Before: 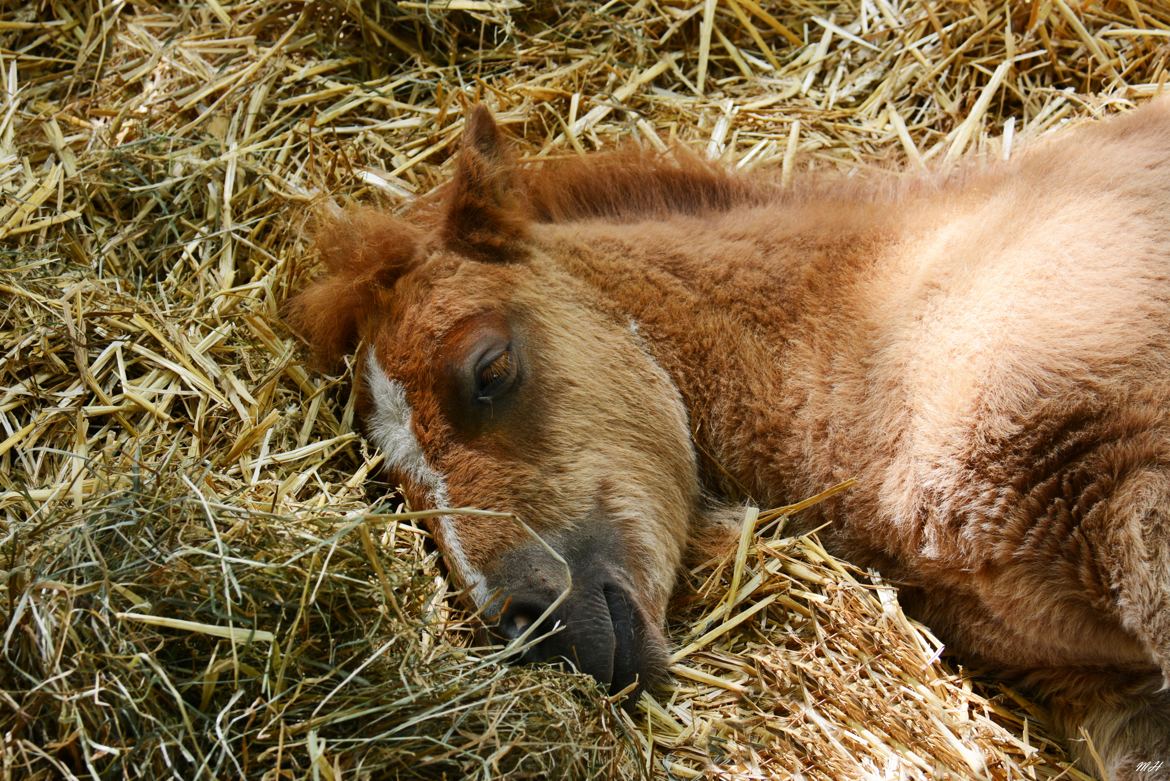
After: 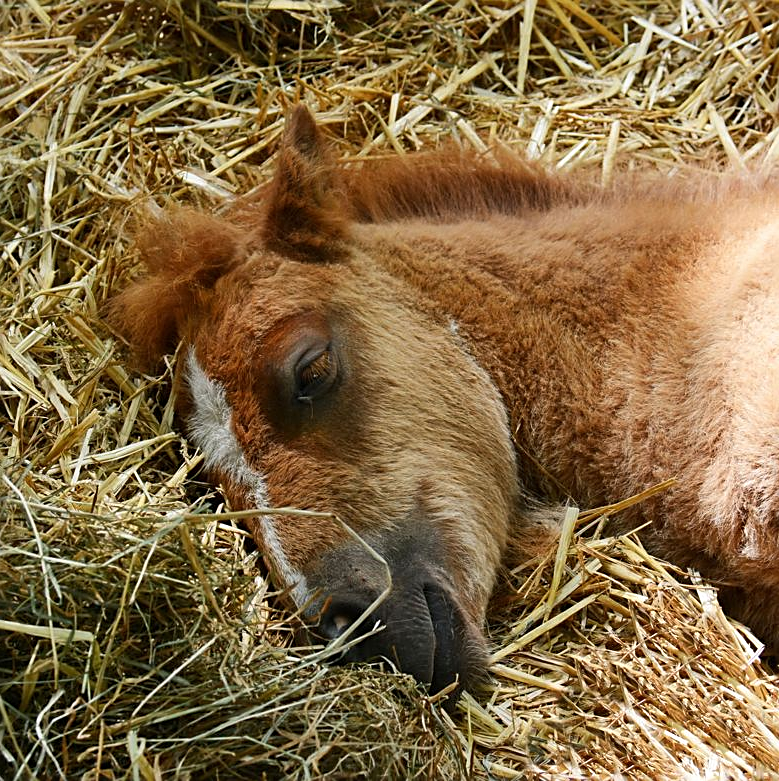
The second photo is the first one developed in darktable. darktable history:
tone equalizer: on, module defaults
contrast equalizer: y [[0.5 ×6], [0.5 ×6], [0.975, 0.964, 0.925, 0.865, 0.793, 0.721], [0 ×6], [0 ×6]]
crop: left 15.419%, right 17.914%
sharpen: on, module defaults
